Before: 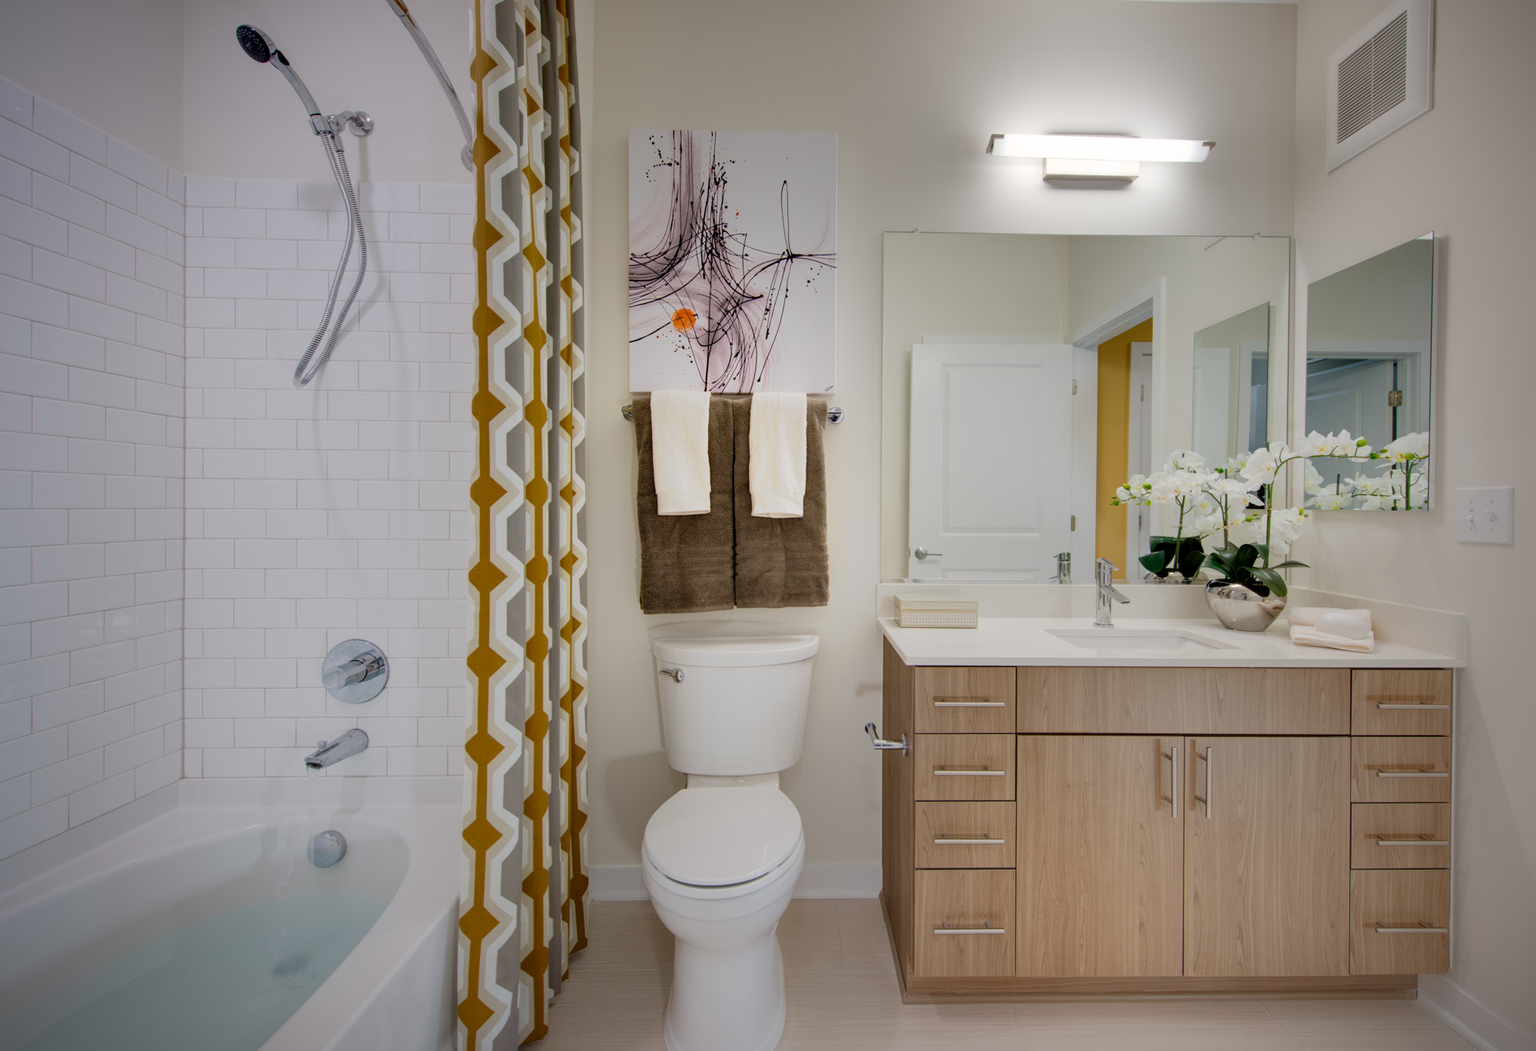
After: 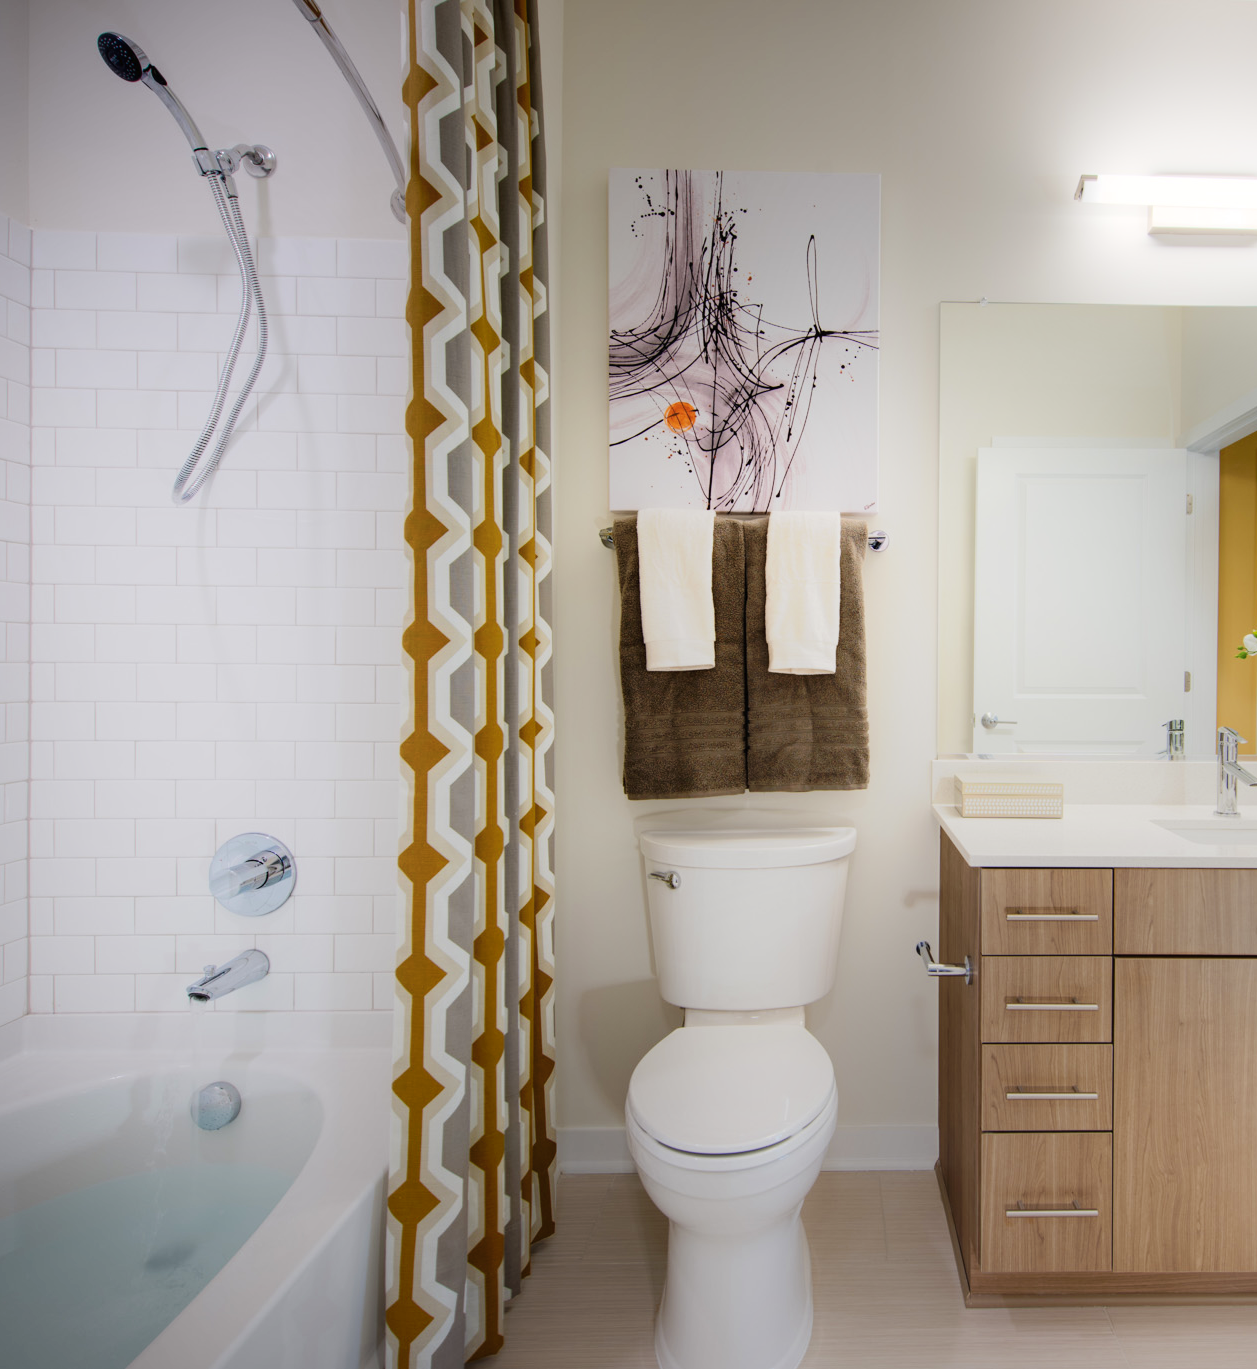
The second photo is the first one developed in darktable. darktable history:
tone curve: curves: ch0 [(0, 0) (0.003, 0.013) (0.011, 0.016) (0.025, 0.023) (0.044, 0.036) (0.069, 0.051) (0.1, 0.076) (0.136, 0.107) (0.177, 0.145) (0.224, 0.186) (0.277, 0.246) (0.335, 0.311) (0.399, 0.378) (0.468, 0.462) (0.543, 0.548) (0.623, 0.636) (0.709, 0.728) (0.801, 0.816) (0.898, 0.9) (1, 1)], preserve colors none
shadows and highlights: shadows -54.71, highlights 85.68, soften with gaussian
crop: left 10.544%, right 26.57%
color zones: curves: ch0 [(0.068, 0.464) (0.25, 0.5) (0.48, 0.508) (0.75, 0.536) (0.886, 0.476) (0.967, 0.456)]; ch1 [(0.066, 0.456) (0.25, 0.5) (0.616, 0.508) (0.746, 0.56) (0.934, 0.444)]
